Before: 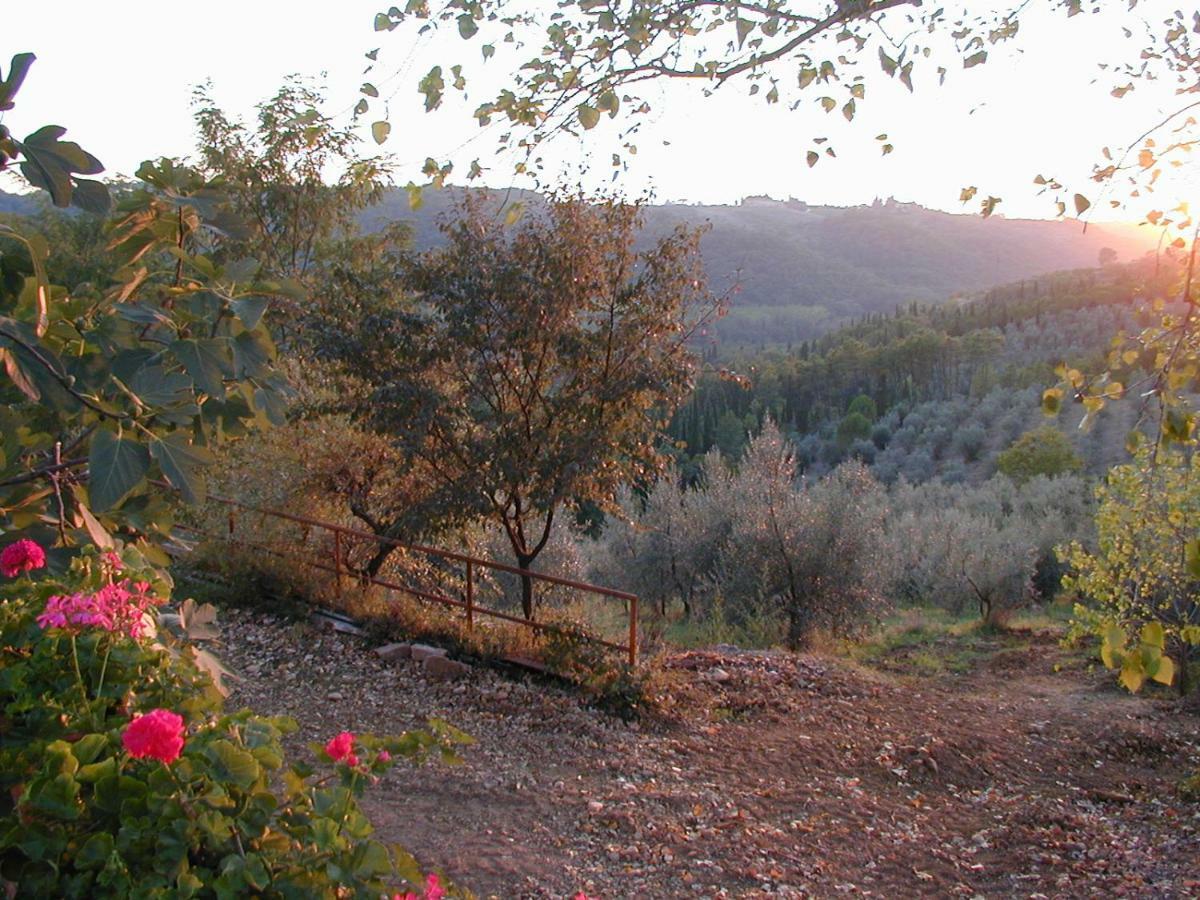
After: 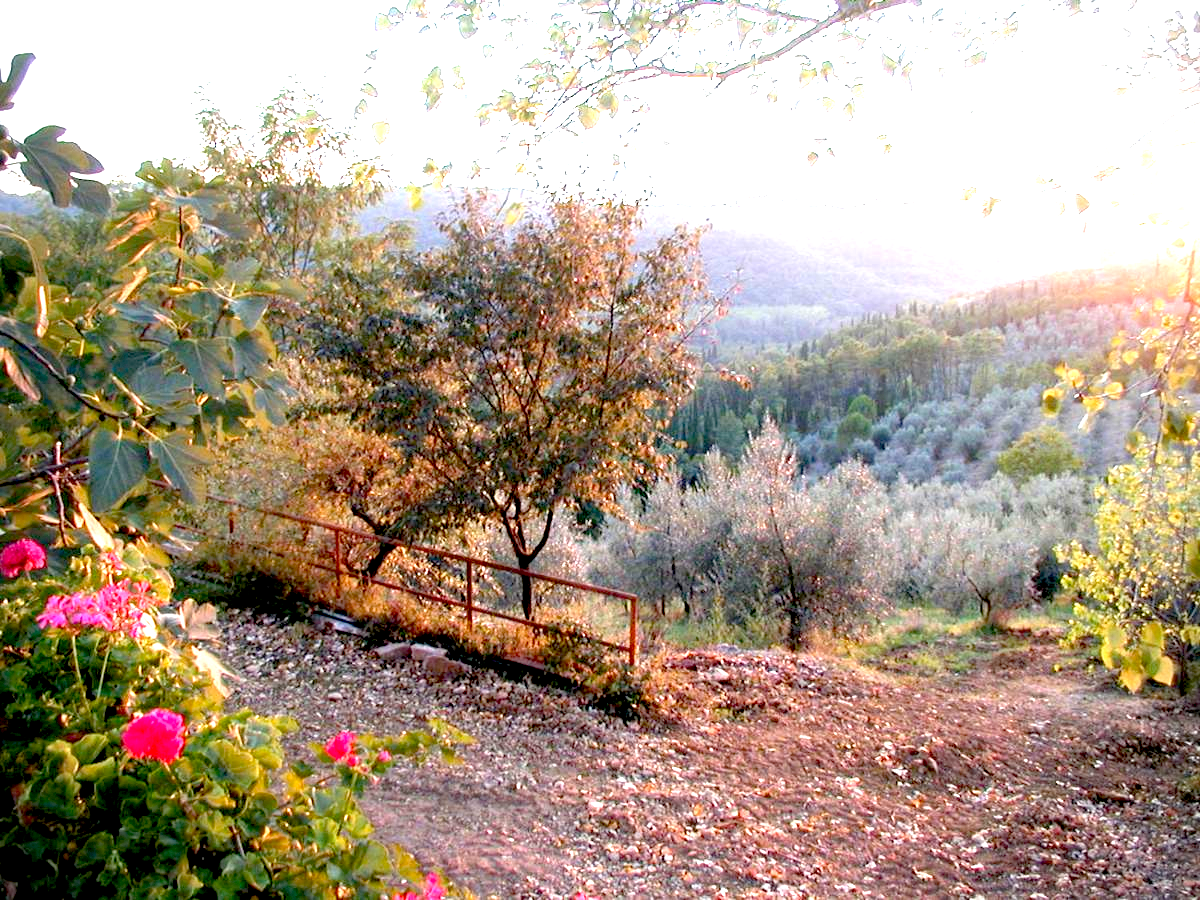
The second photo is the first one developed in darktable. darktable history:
exposure: black level correction 0.016, exposure 1.794 EV, compensate exposure bias true, compensate highlight preservation false
vignetting: fall-off radius 61.14%, dithering 8-bit output
